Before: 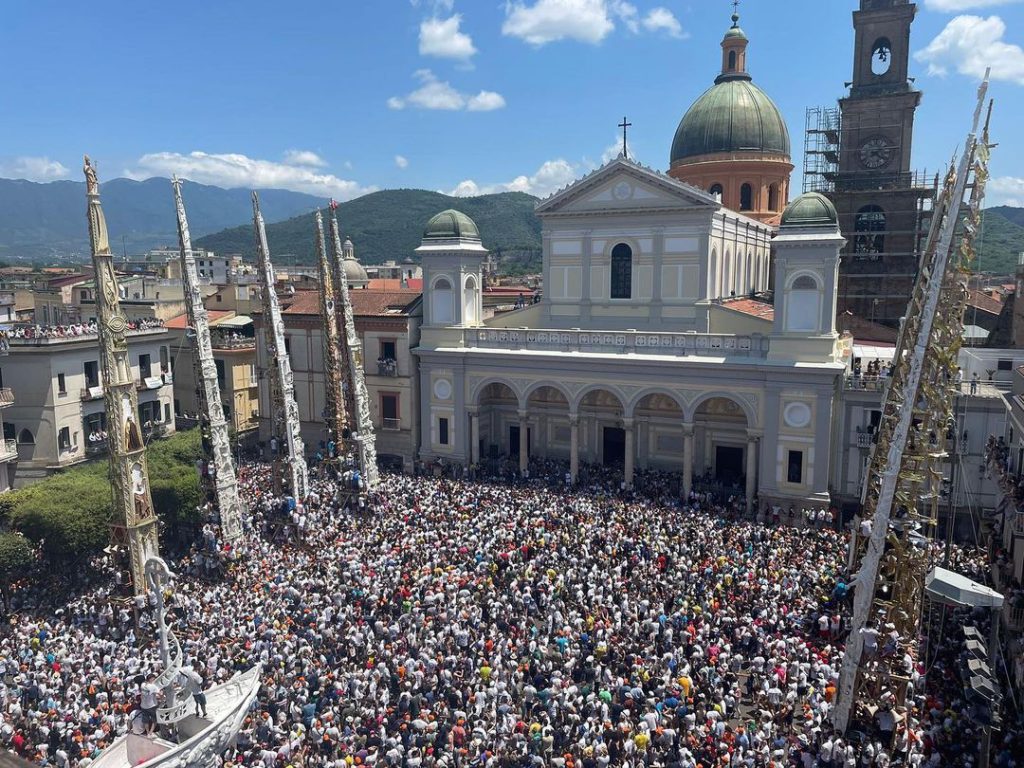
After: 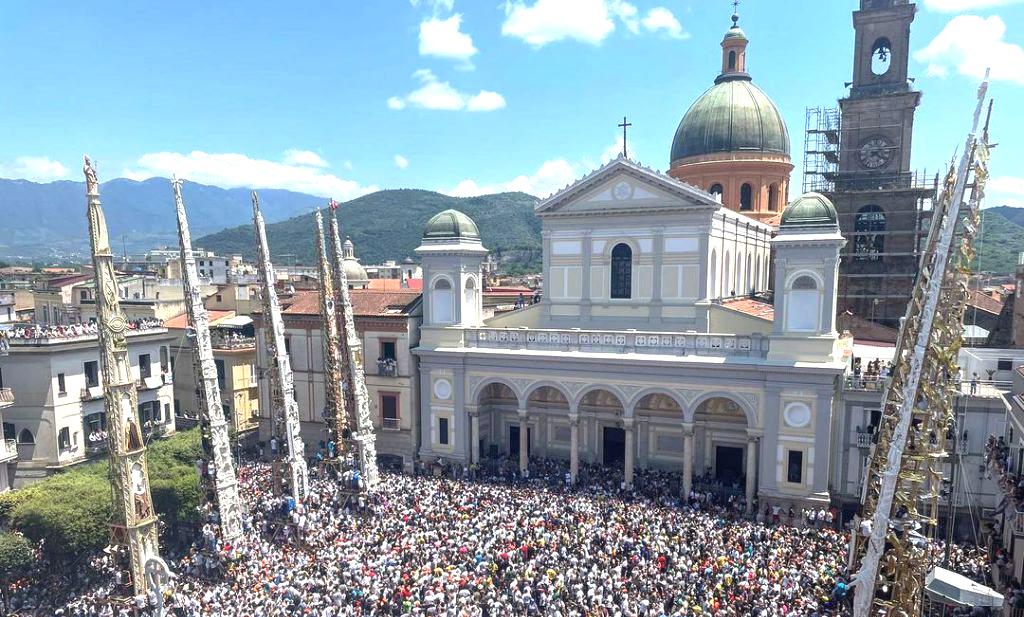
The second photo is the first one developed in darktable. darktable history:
crop: bottom 19.644%
local contrast: detail 115%
exposure: exposure 1 EV, compensate highlight preservation false
color correction: highlights a* 0.003, highlights b* -0.283
